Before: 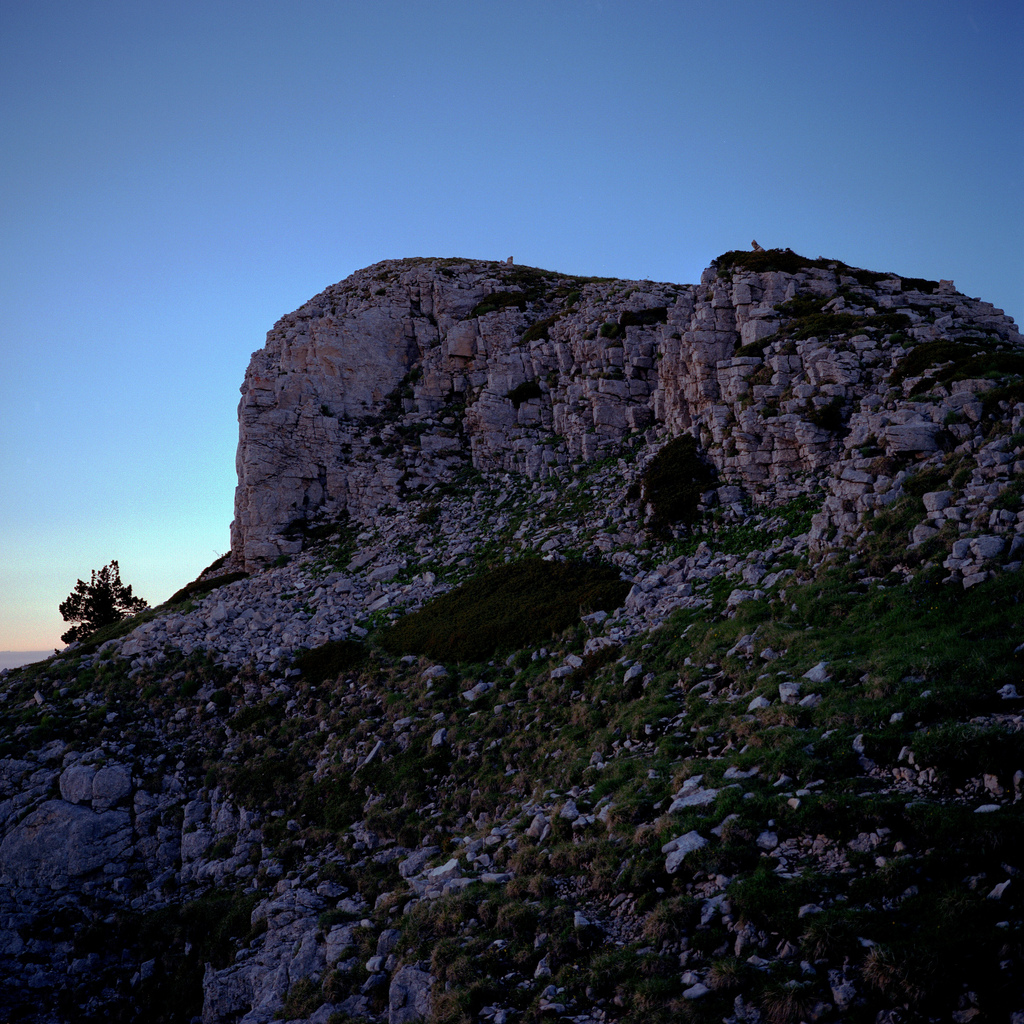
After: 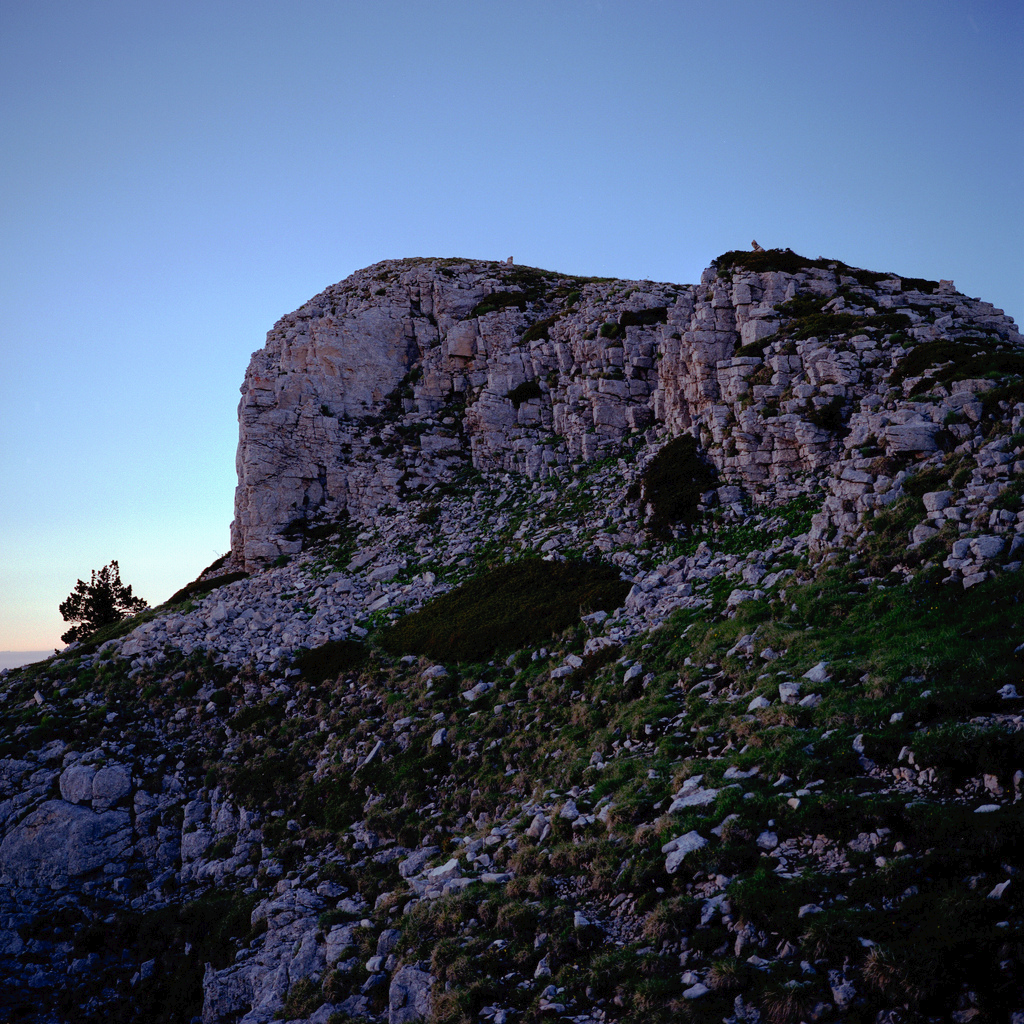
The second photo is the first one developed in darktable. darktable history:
tone curve: curves: ch0 [(0, 0) (0.003, 0.022) (0.011, 0.025) (0.025, 0.032) (0.044, 0.055) (0.069, 0.089) (0.1, 0.133) (0.136, 0.18) (0.177, 0.231) (0.224, 0.291) (0.277, 0.35) (0.335, 0.42) (0.399, 0.496) (0.468, 0.561) (0.543, 0.632) (0.623, 0.706) (0.709, 0.783) (0.801, 0.865) (0.898, 0.947) (1, 1)], preserve colors none
